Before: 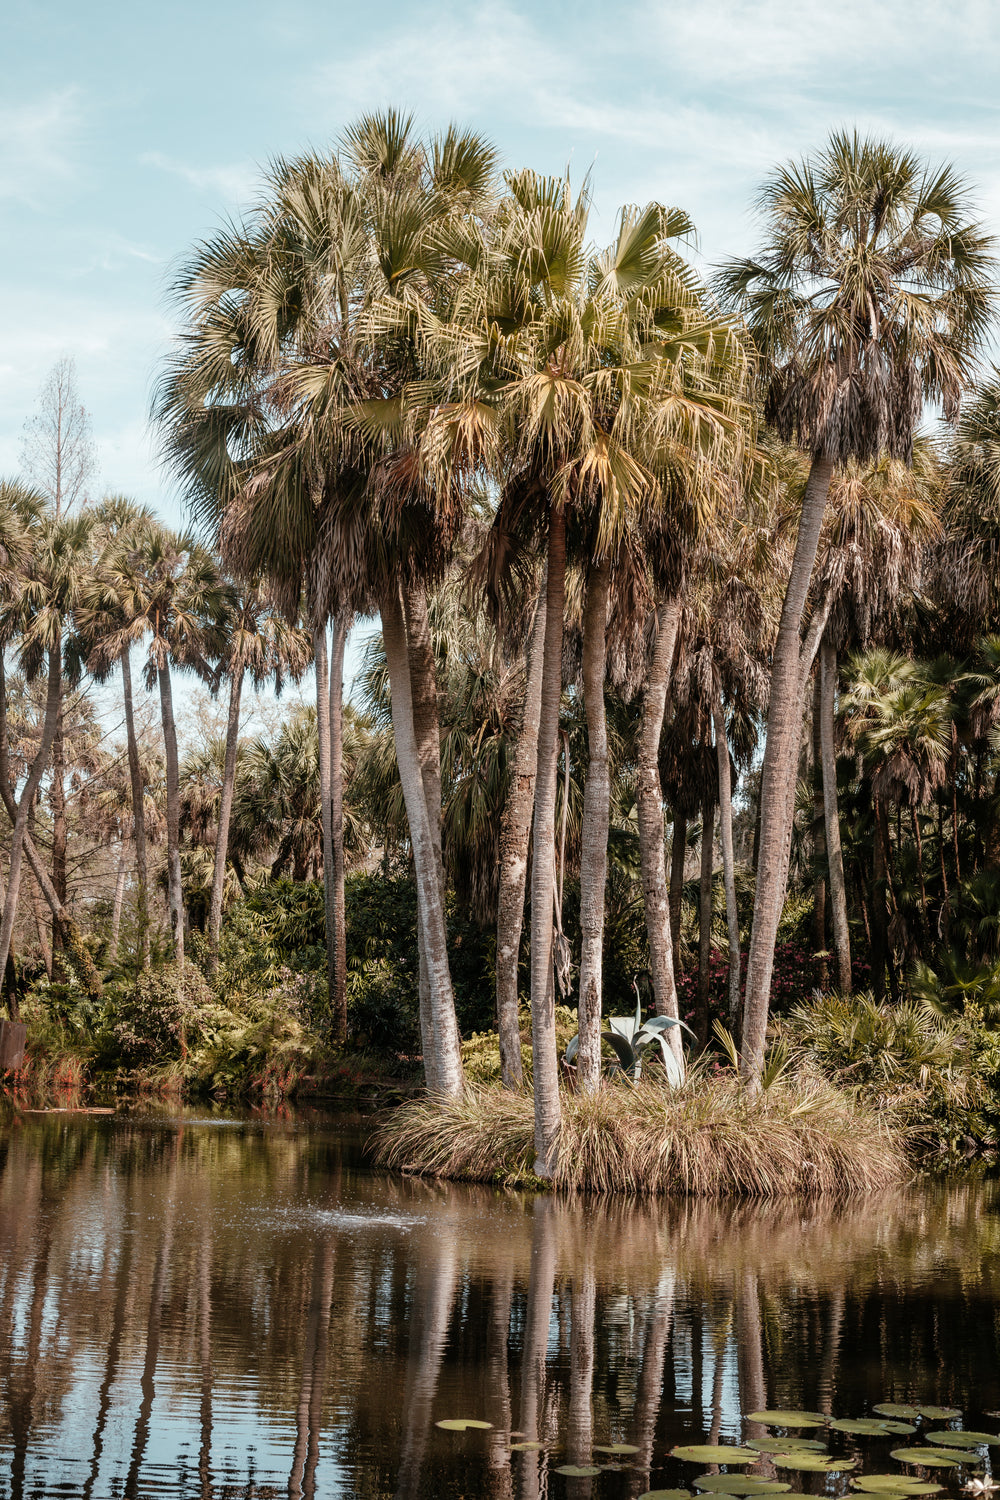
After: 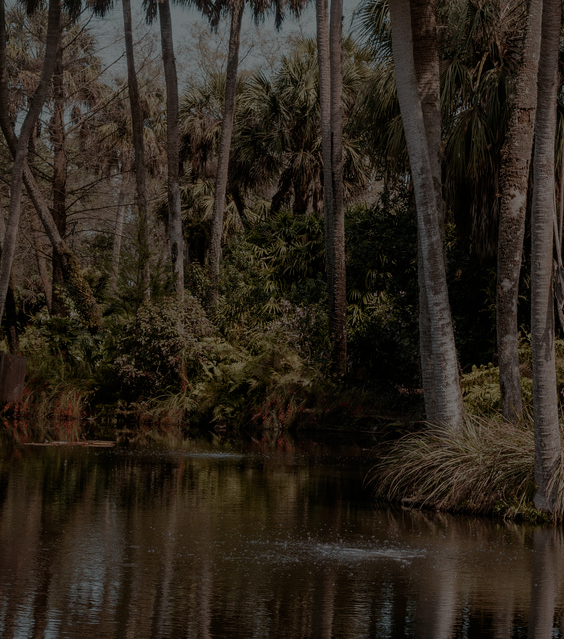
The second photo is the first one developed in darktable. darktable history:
exposure: exposure -2.446 EV, compensate highlight preservation false
crop: top 44.483%, right 43.593%, bottom 12.892%
